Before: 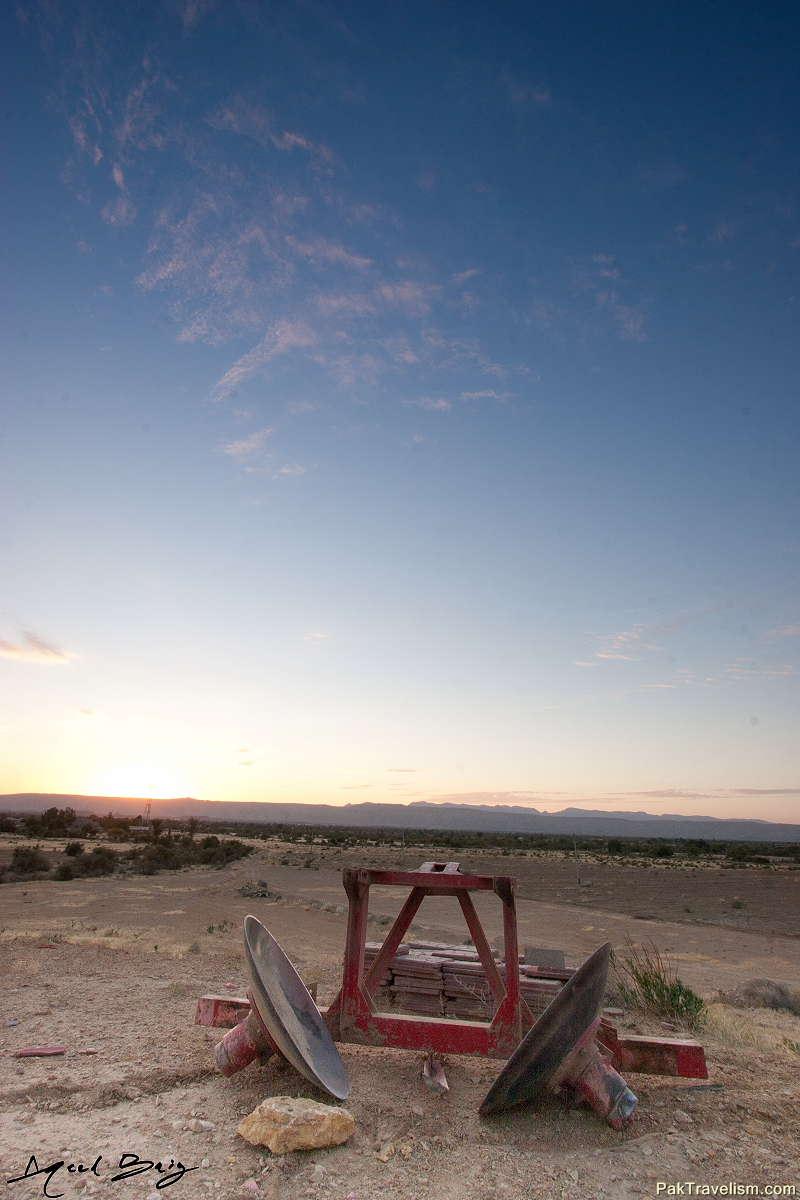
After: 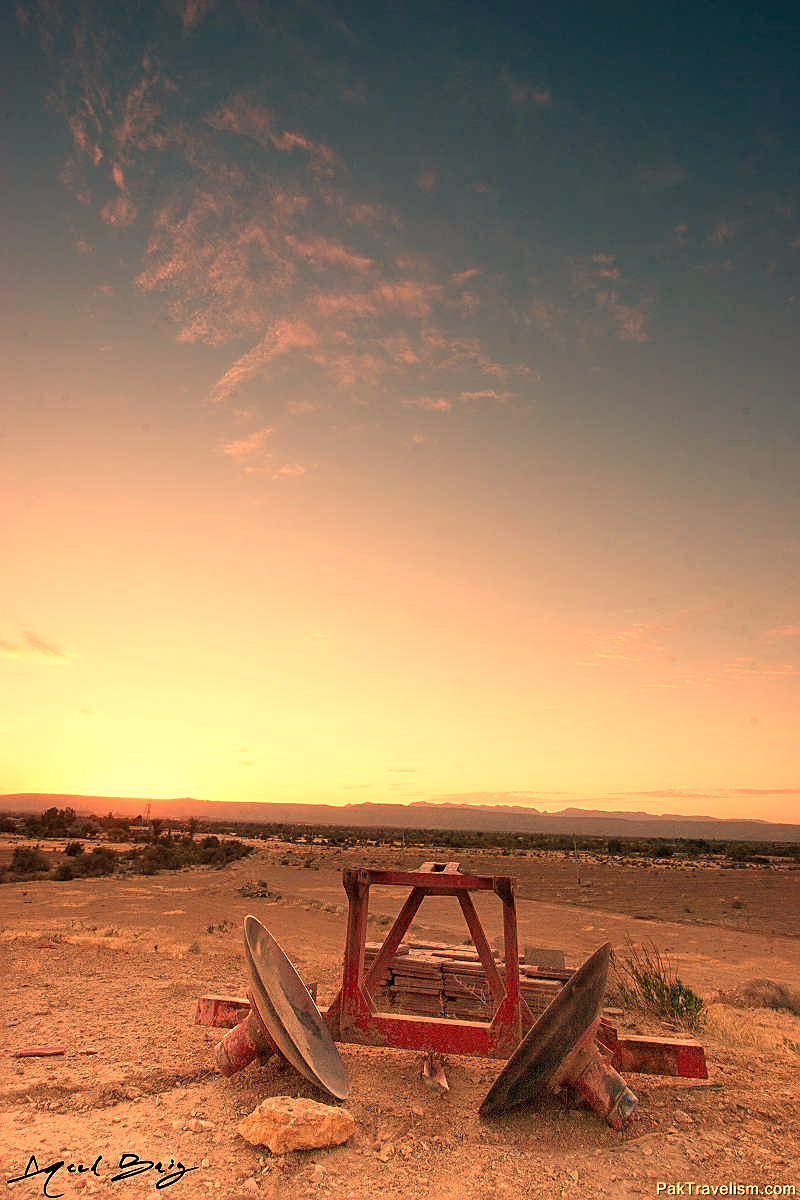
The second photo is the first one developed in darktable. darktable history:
white balance: red 1.467, blue 0.684
sharpen: on, module defaults
